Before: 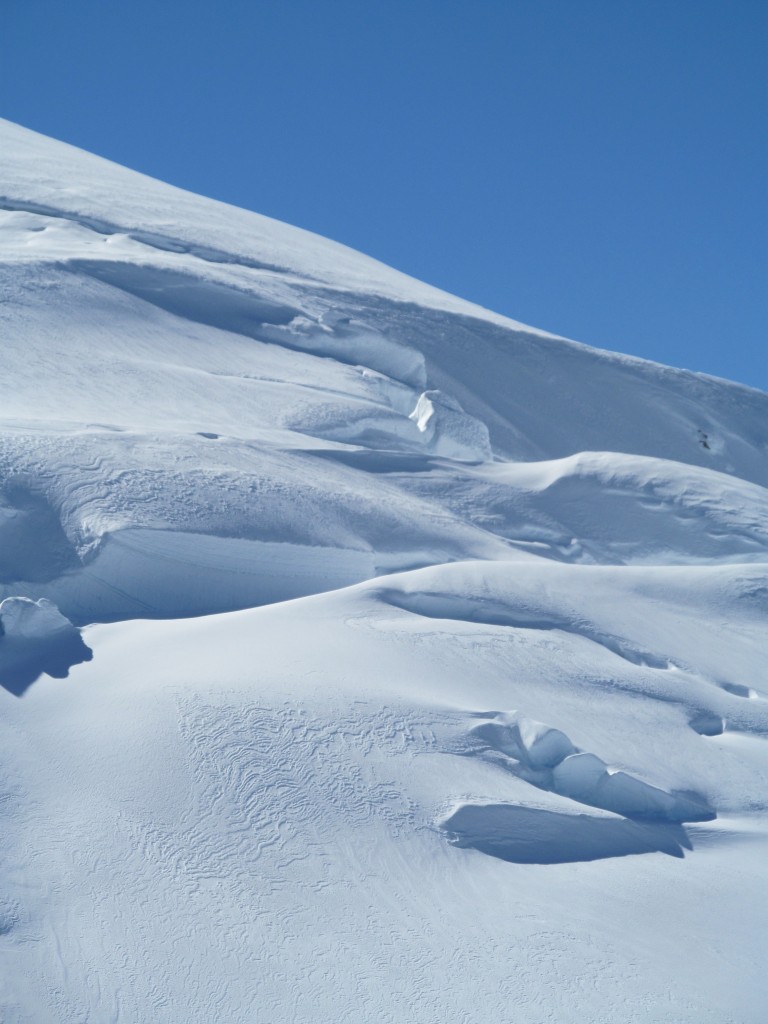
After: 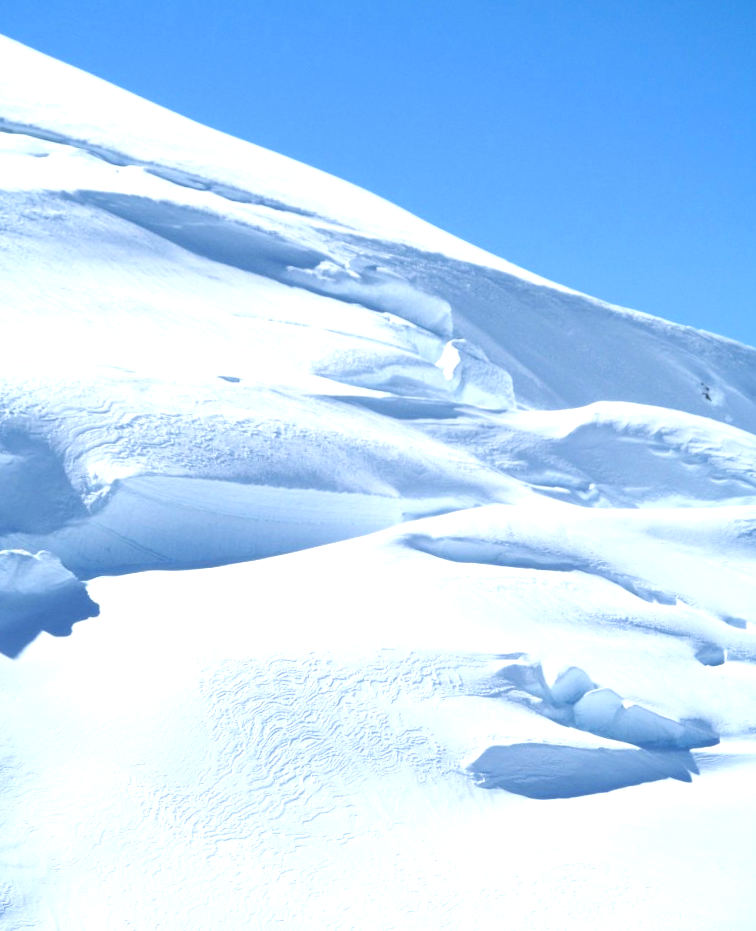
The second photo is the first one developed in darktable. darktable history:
filmic rgb: black relative exposure -5 EV, hardness 2.88, contrast 1.1
levels: levels [0, 0.352, 0.703]
rotate and perspective: rotation -0.013°, lens shift (vertical) -0.027, lens shift (horizontal) 0.178, crop left 0.016, crop right 0.989, crop top 0.082, crop bottom 0.918
